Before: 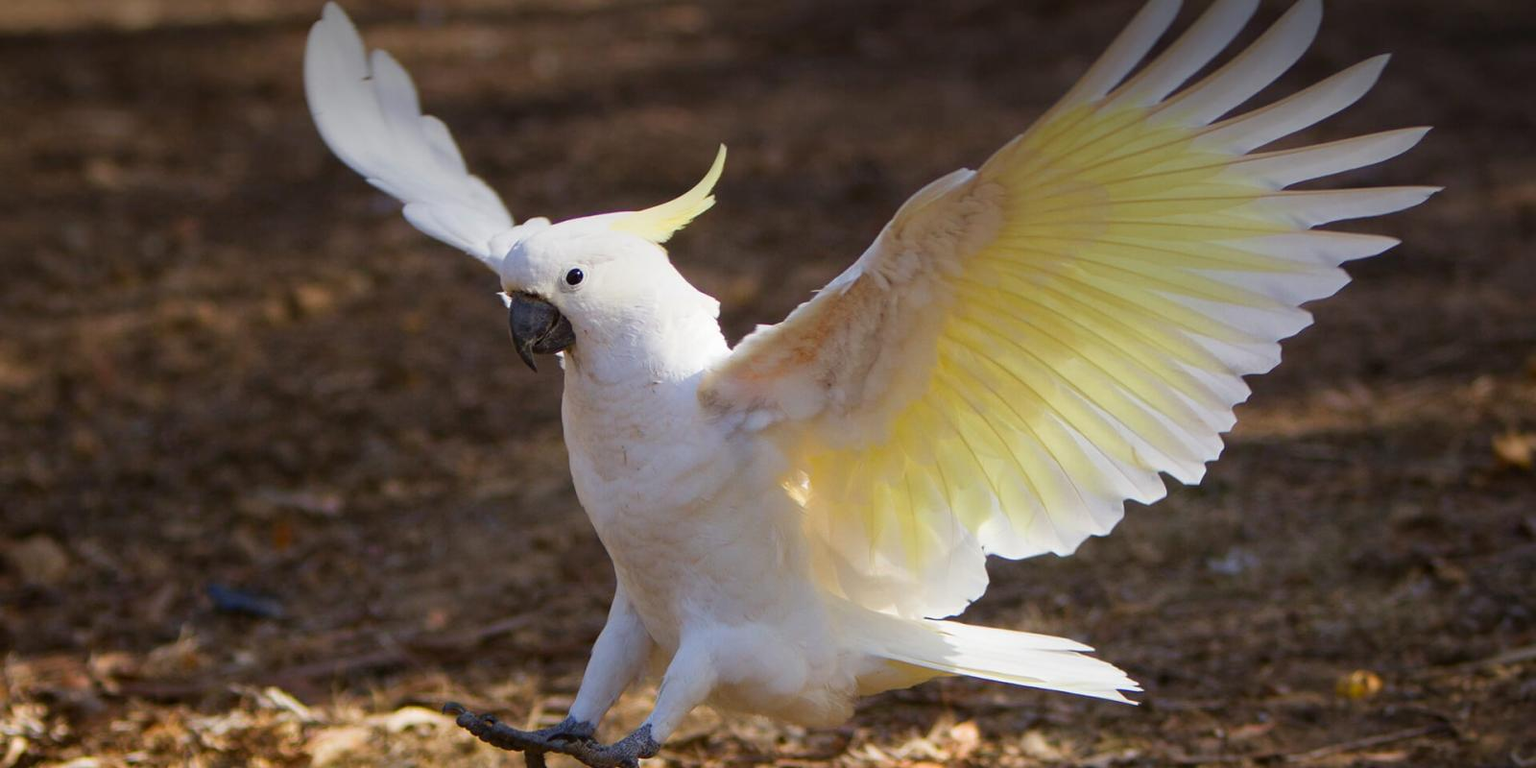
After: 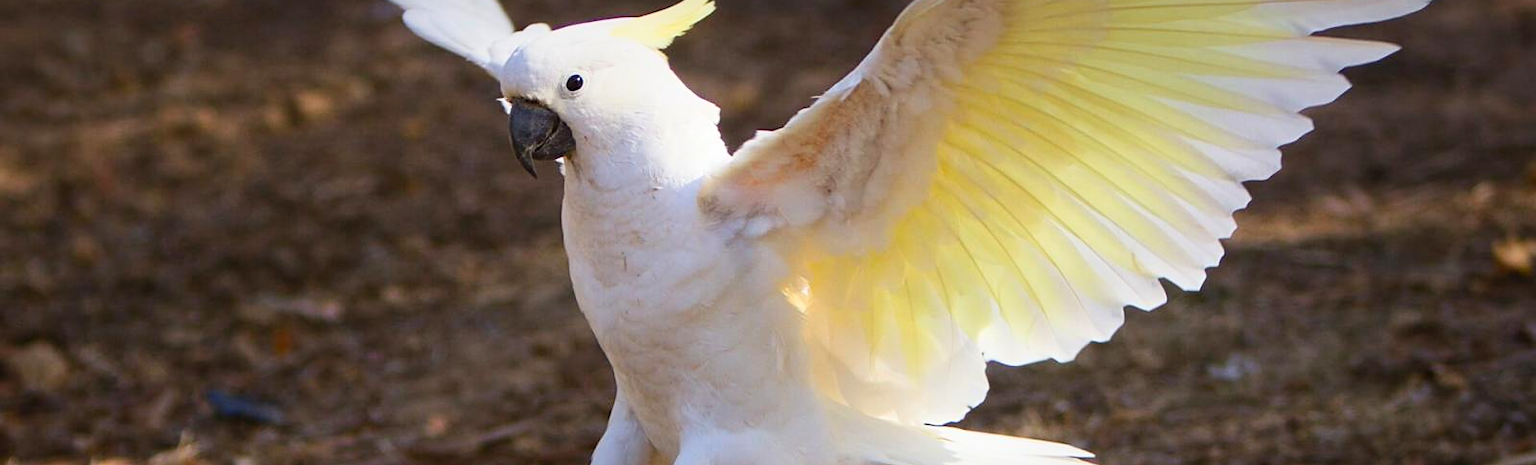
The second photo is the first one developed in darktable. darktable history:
crop and rotate: top 25.357%, bottom 13.942%
contrast brightness saturation: contrast 0.2, brightness 0.15, saturation 0.14
sharpen: amount 0.2
